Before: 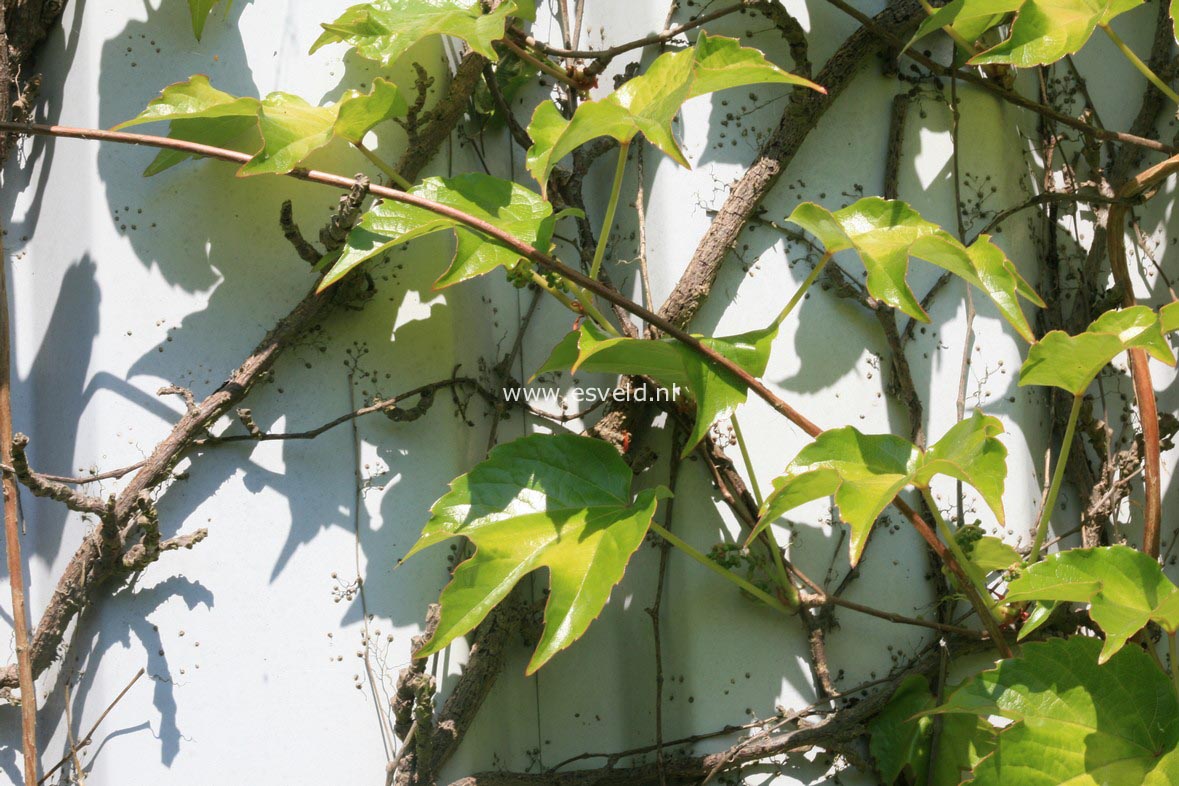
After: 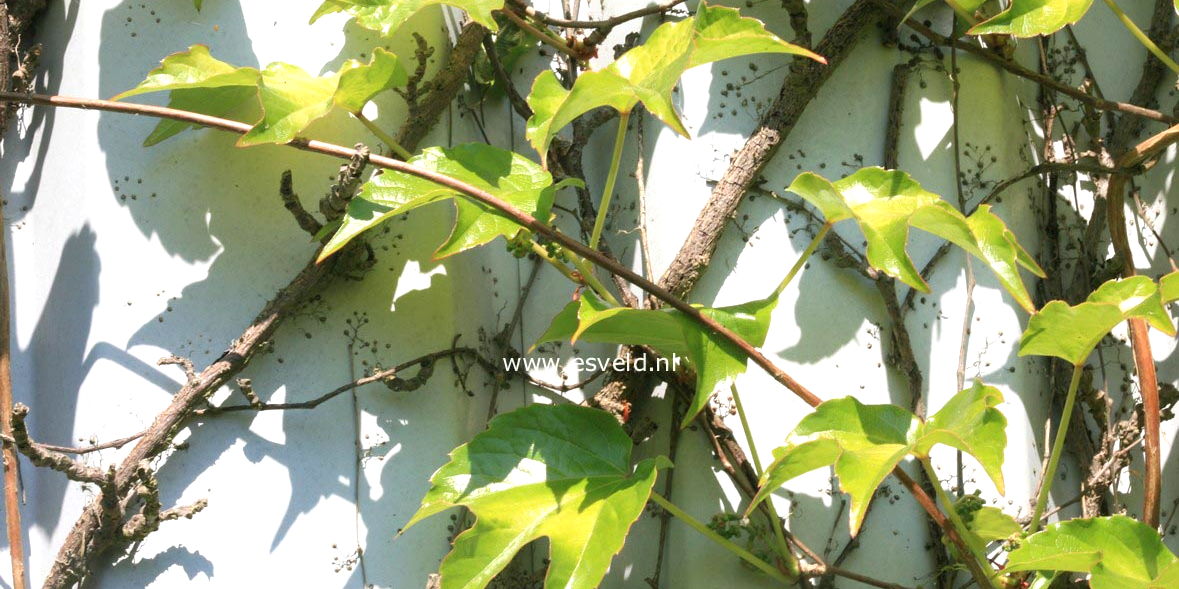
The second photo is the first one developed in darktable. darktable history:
exposure: exposure 0.496 EV, compensate highlight preservation false
crop: top 3.857%, bottom 21.132%
